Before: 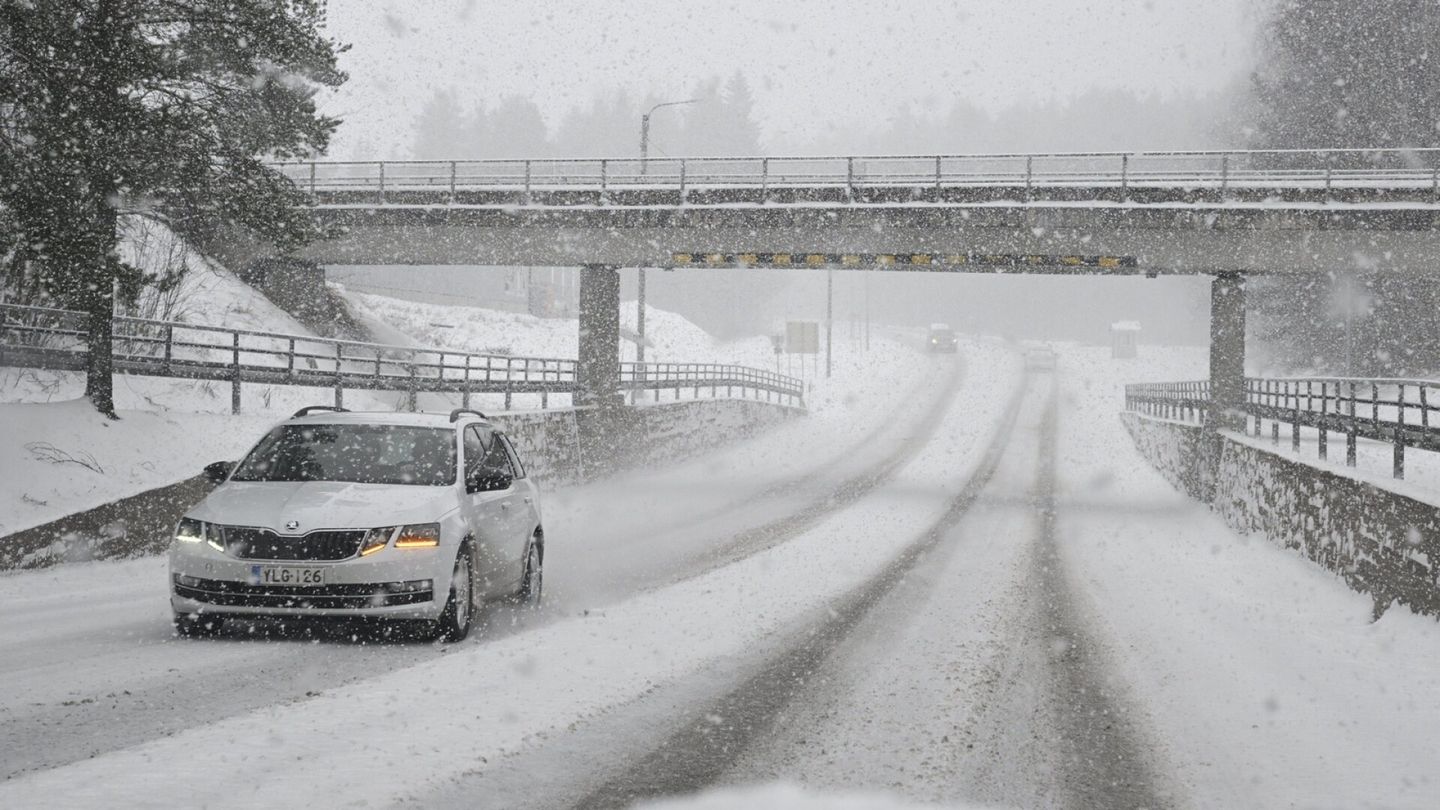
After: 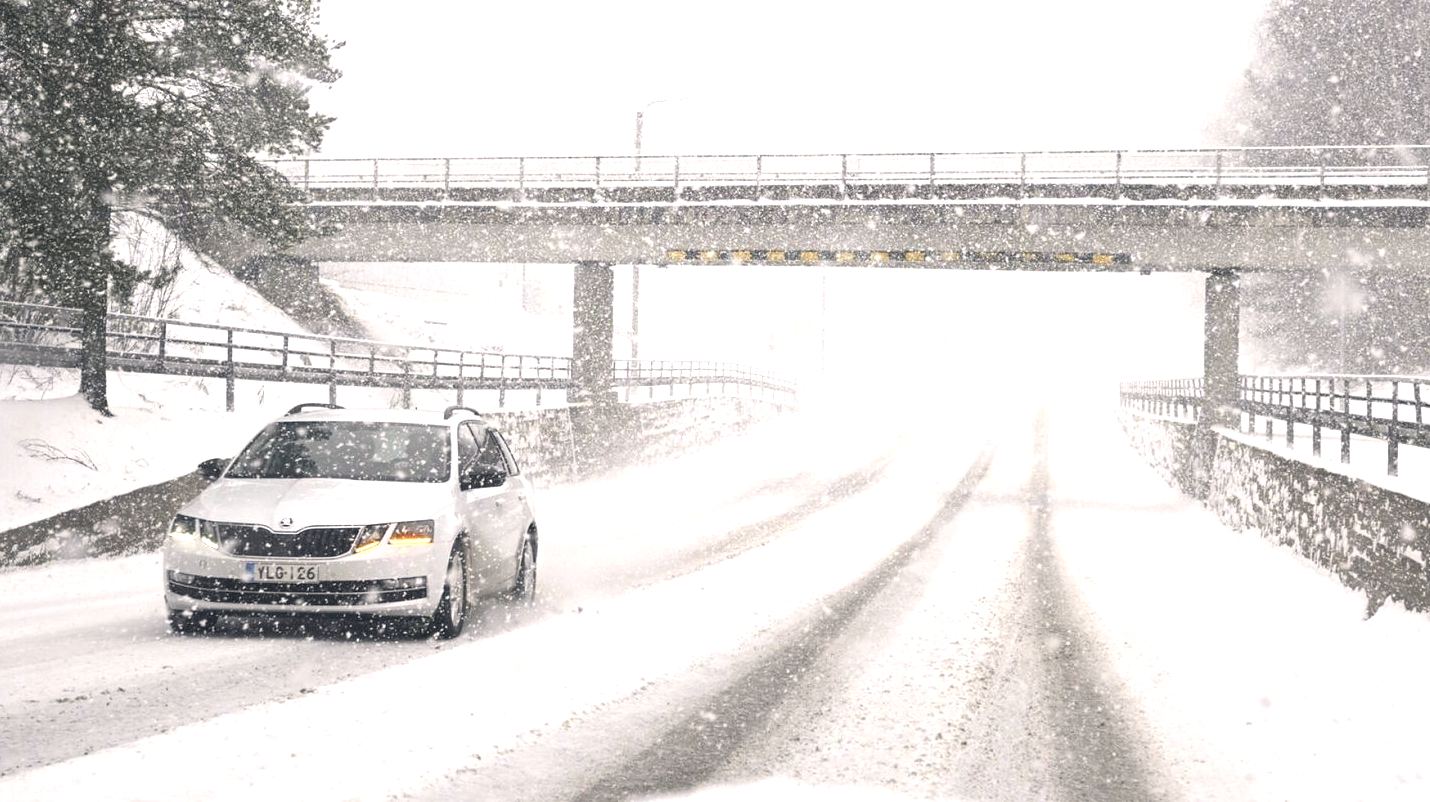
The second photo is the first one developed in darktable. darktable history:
color balance rgb: shadows lift › hue 87.51°, highlights gain › chroma 1.62%, highlights gain › hue 55.1°, global offset › chroma 0.06%, global offset › hue 253.66°, linear chroma grading › global chroma 0.5%
crop: left 0.434%, top 0.485%, right 0.244%, bottom 0.386%
exposure: black level correction 0.001, exposure 1.116 EV, compensate highlight preservation false
